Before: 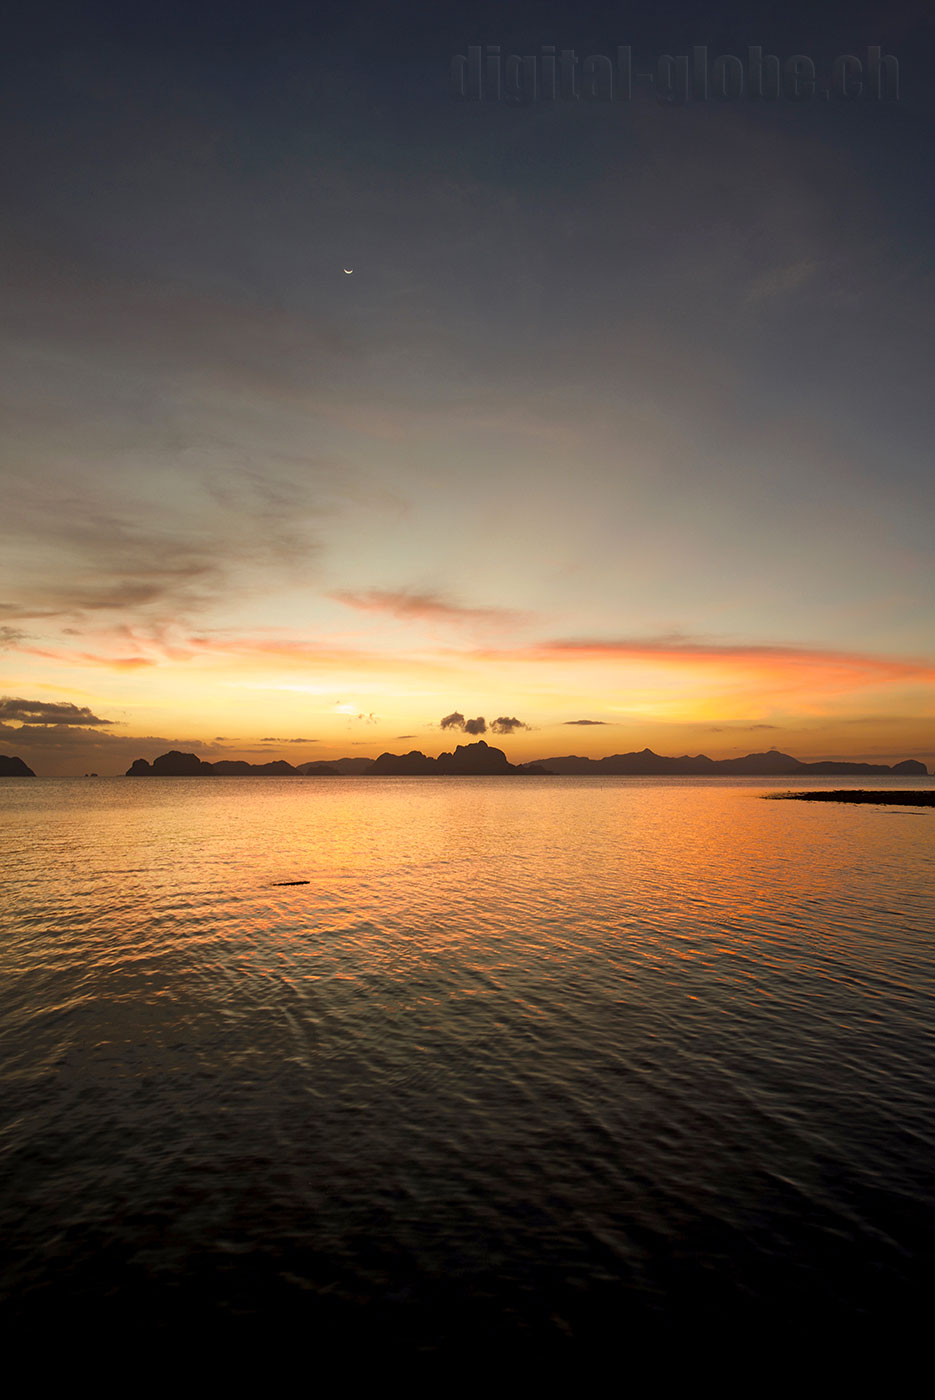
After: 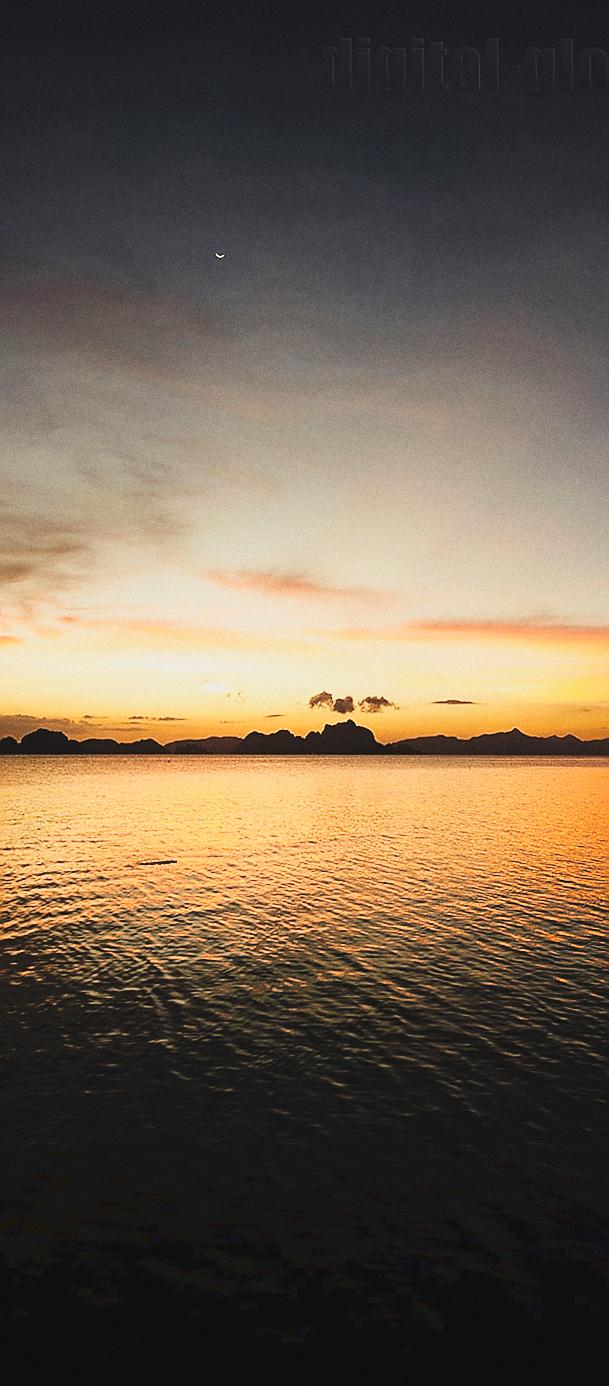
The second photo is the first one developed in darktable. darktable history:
filmic rgb: black relative exposure -11.88 EV, white relative exposure 5.43 EV, threshold 3 EV, hardness 4.49, latitude 50%, contrast 1.14, color science v5 (2021), contrast in shadows safe, contrast in highlights safe, enable highlight reconstruction true
crop and rotate: left 13.342%, right 19.991%
sharpen: radius 1.4, amount 1.25, threshold 0.7
rotate and perspective: rotation 0.226°, lens shift (vertical) -0.042, crop left 0.023, crop right 0.982, crop top 0.006, crop bottom 0.994
color zones: curves: ch0 [(0.25, 0.5) (0.428, 0.473) (0.75, 0.5)]; ch1 [(0.243, 0.479) (0.398, 0.452) (0.75, 0.5)]
tone curve: curves: ch0 [(0, 0) (0.003, 0.077) (0.011, 0.079) (0.025, 0.085) (0.044, 0.095) (0.069, 0.109) (0.1, 0.124) (0.136, 0.142) (0.177, 0.169) (0.224, 0.207) (0.277, 0.267) (0.335, 0.347) (0.399, 0.442) (0.468, 0.54) (0.543, 0.635) (0.623, 0.726) (0.709, 0.813) (0.801, 0.882) (0.898, 0.934) (1, 1)], preserve colors none
grain: on, module defaults
